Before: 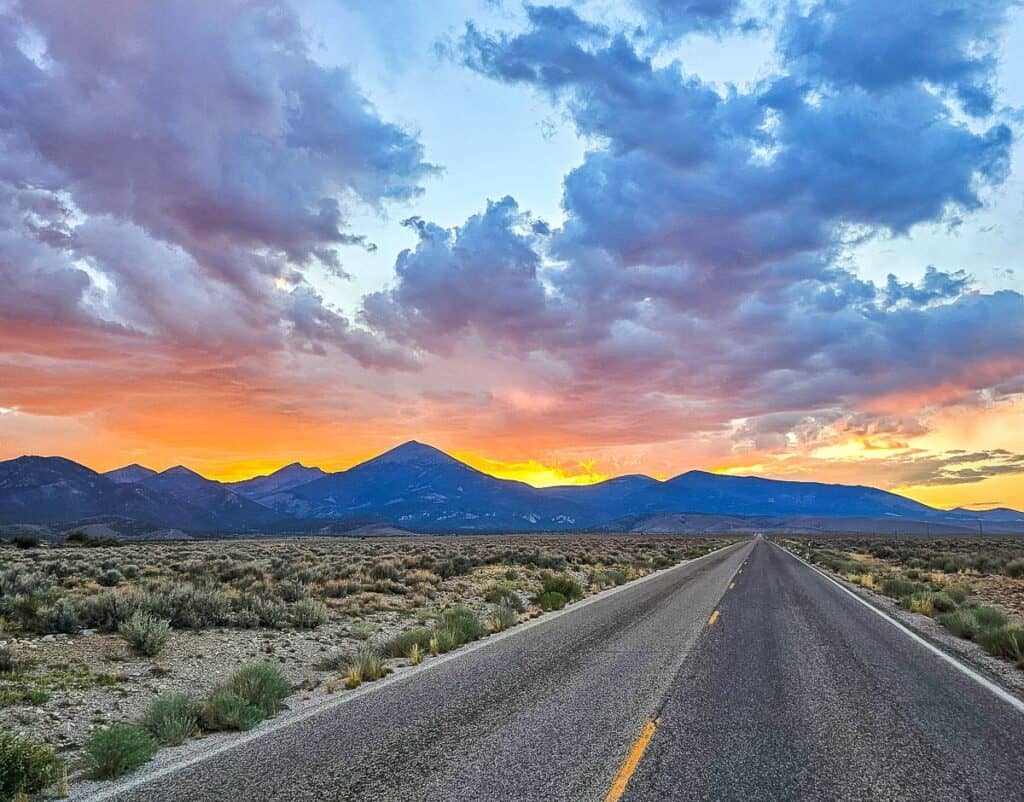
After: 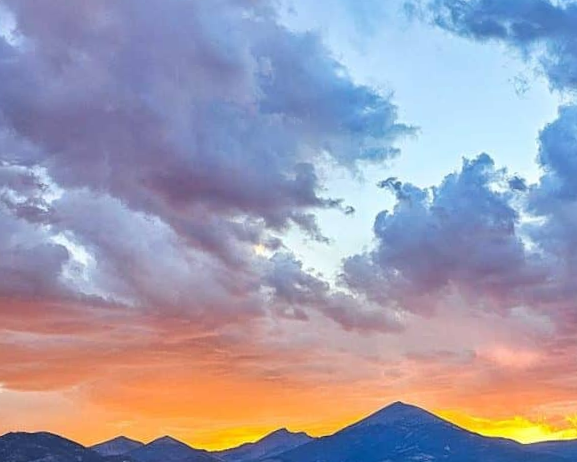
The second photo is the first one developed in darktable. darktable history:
rotate and perspective: rotation -2.29°, automatic cropping off
crop and rotate: left 3.047%, top 7.509%, right 42.236%, bottom 37.598%
